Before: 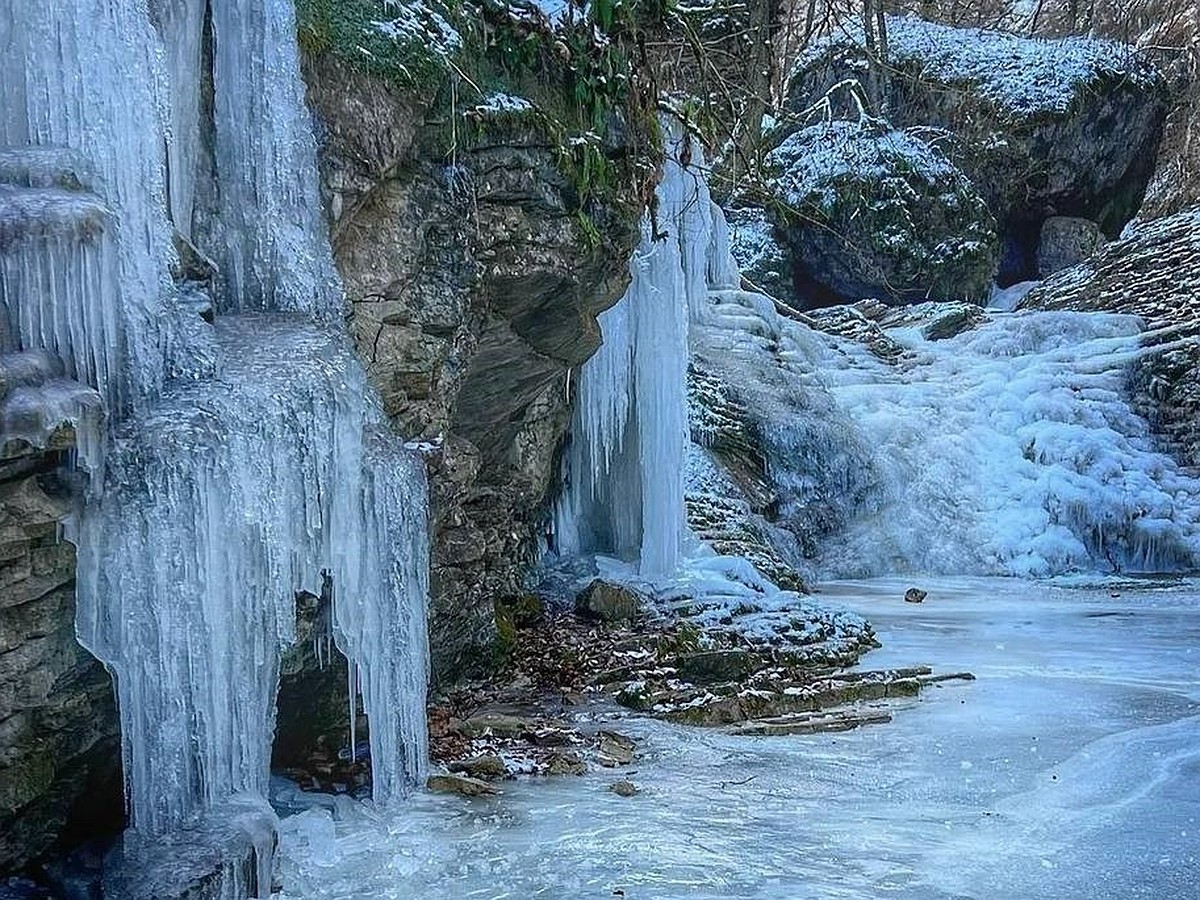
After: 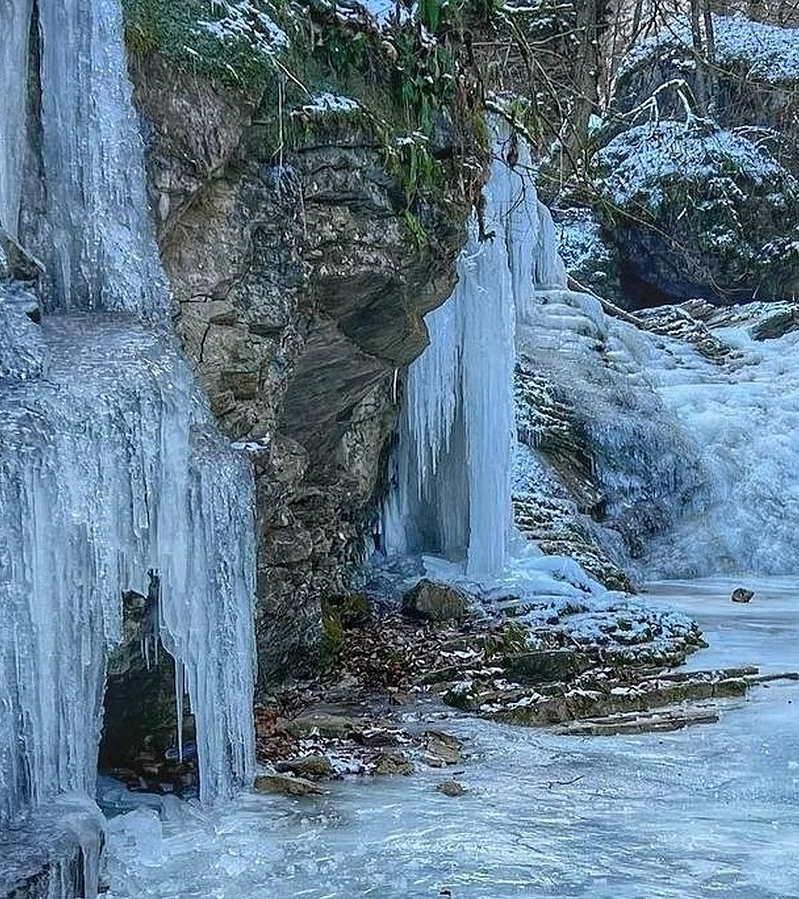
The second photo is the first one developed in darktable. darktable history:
shadows and highlights: white point adjustment 1, soften with gaussian
crop and rotate: left 14.436%, right 18.898%
